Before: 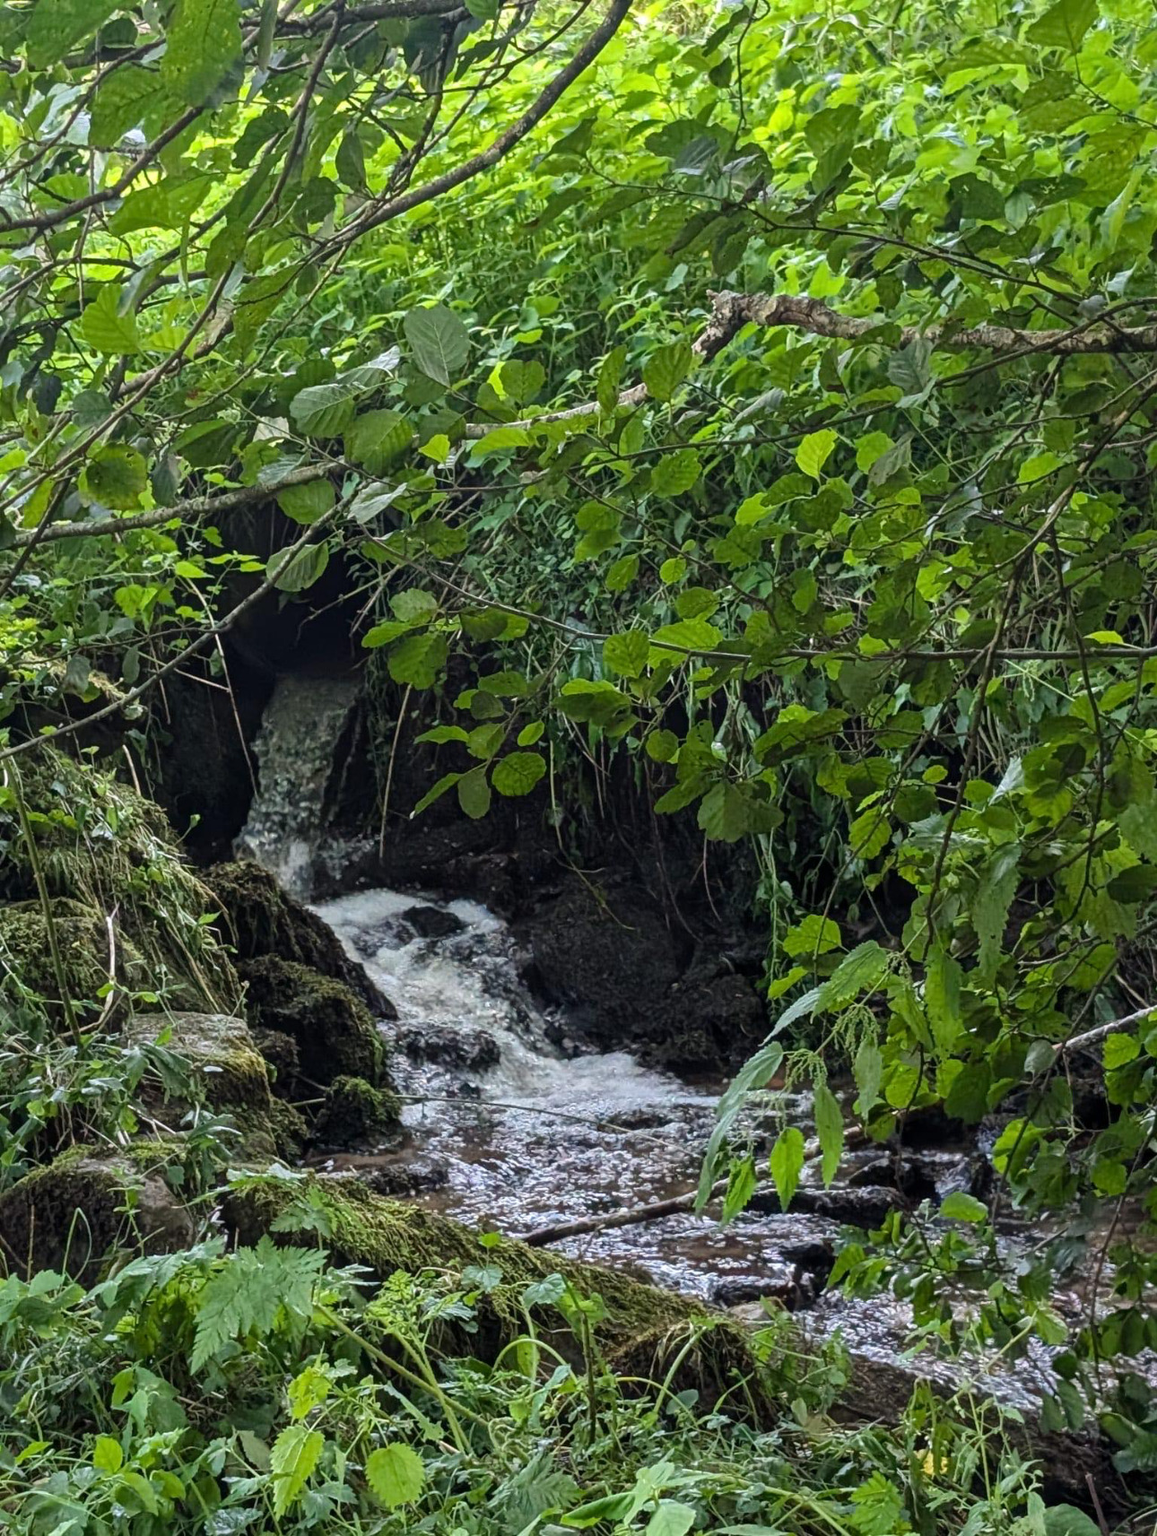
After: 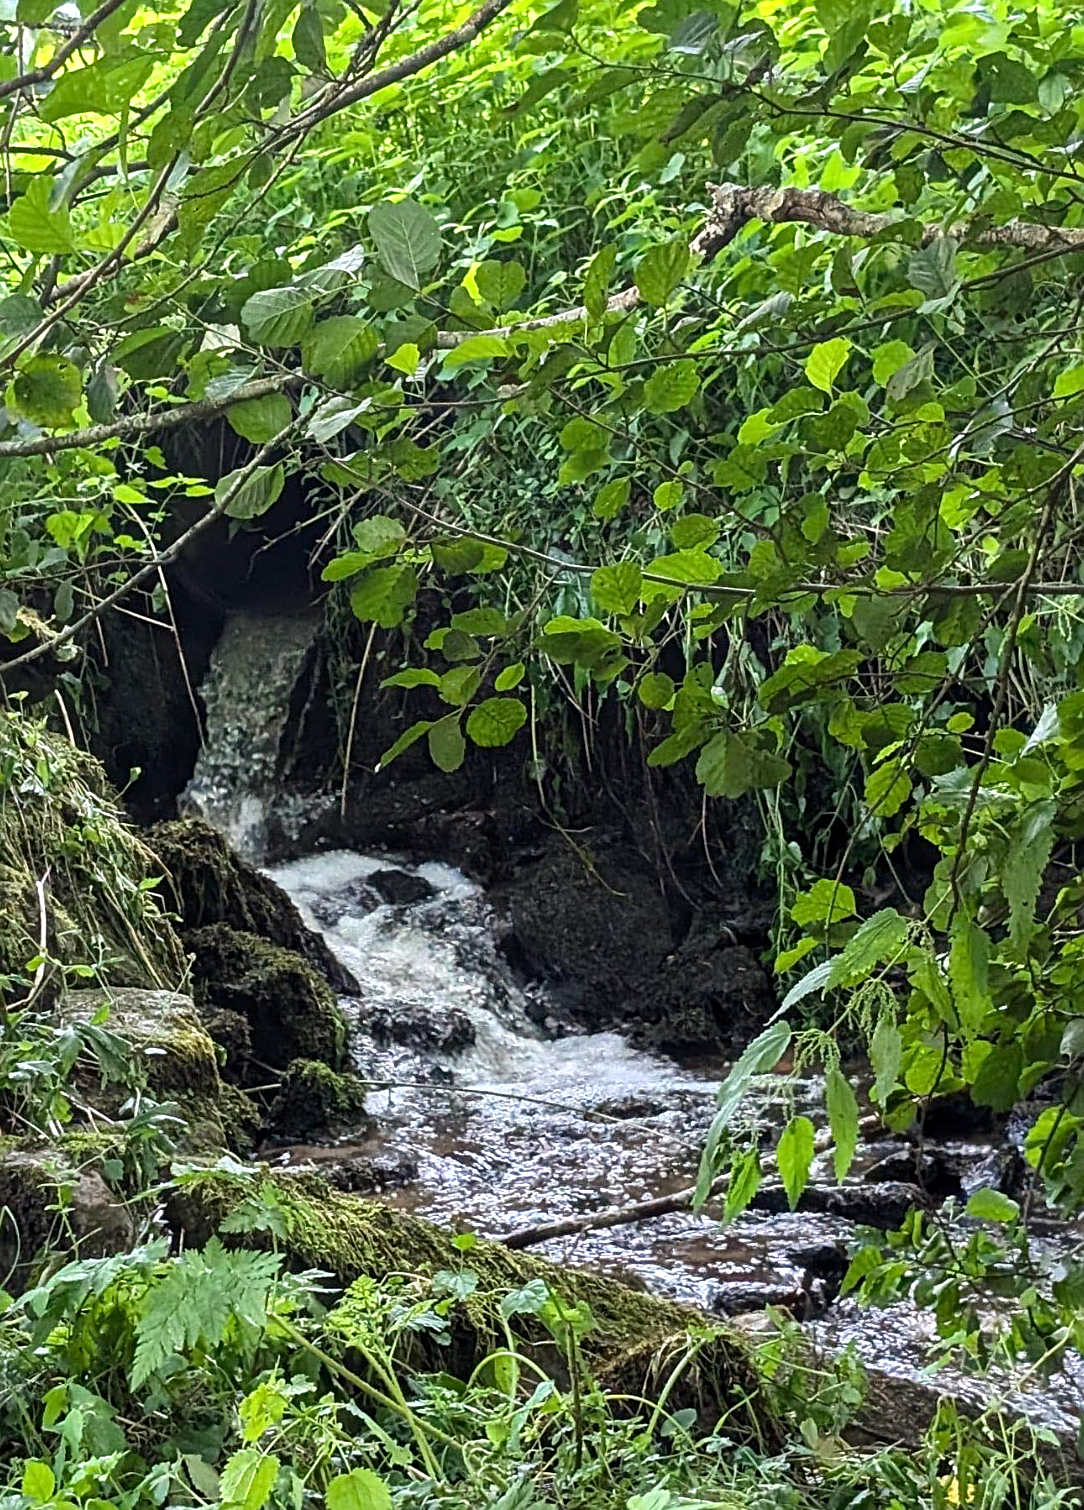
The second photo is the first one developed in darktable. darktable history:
sharpen: on, module defaults
crop: left 6.419%, top 8.234%, right 9.549%, bottom 3.601%
exposure: black level correction 0.001, exposure 0.5 EV, compensate exposure bias true, compensate highlight preservation false
